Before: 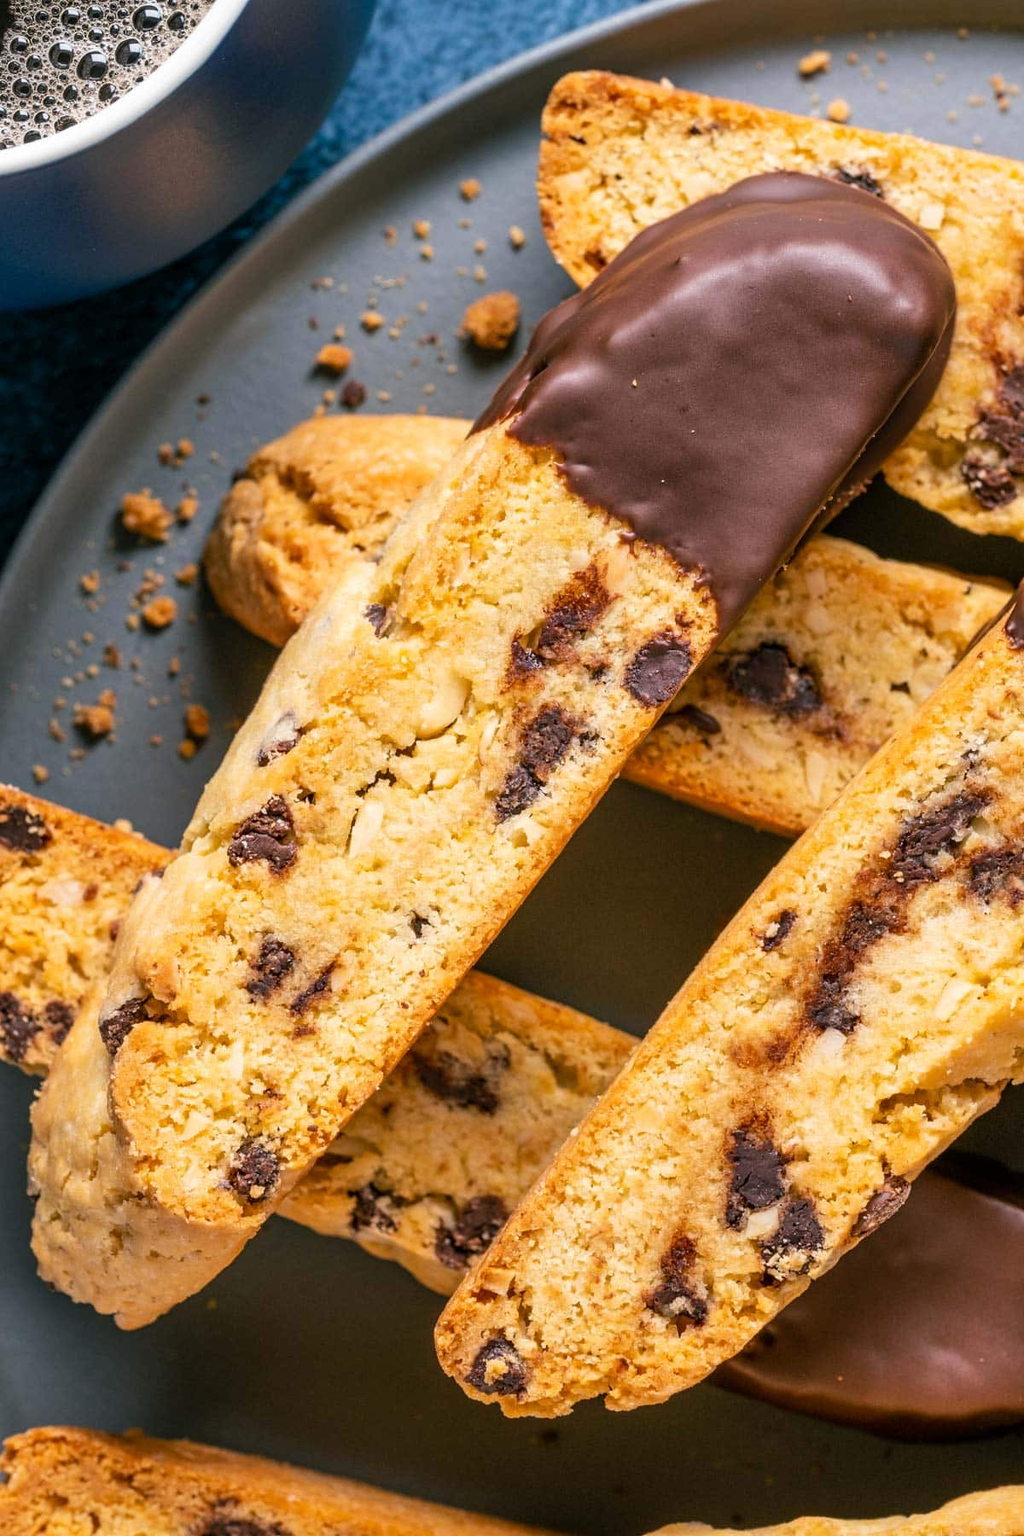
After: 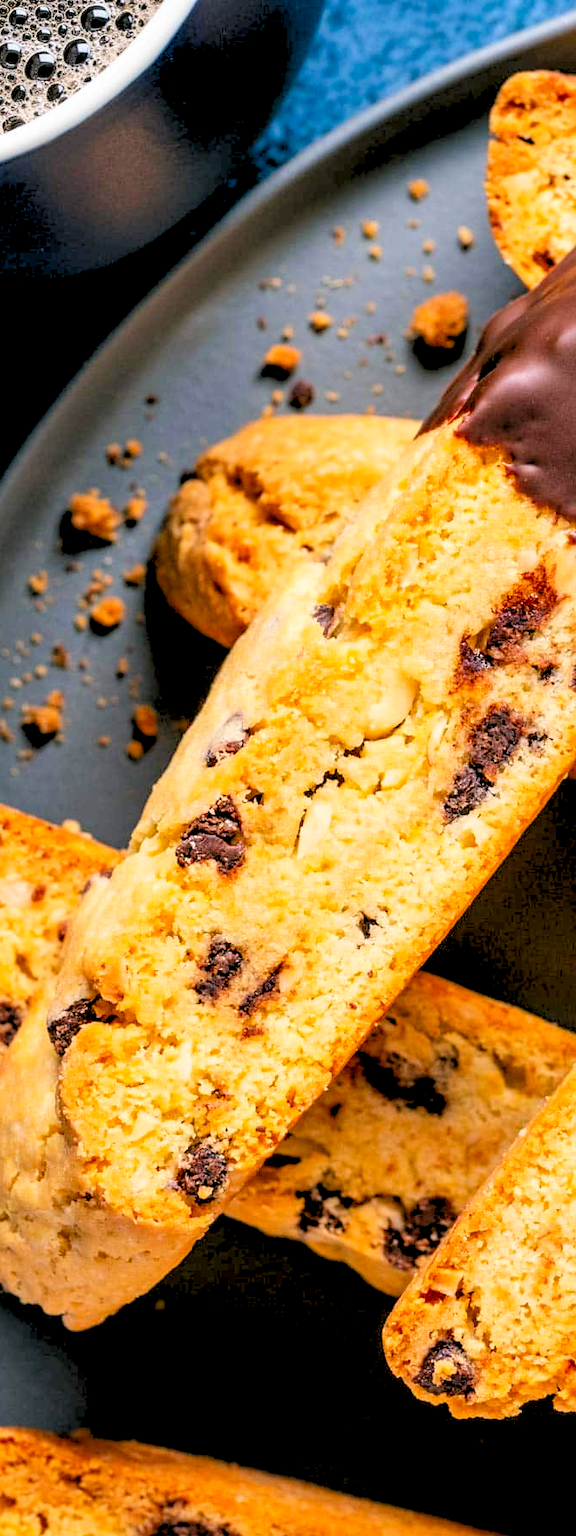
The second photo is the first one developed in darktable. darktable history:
crop: left 5.114%, right 38.589%
rgb levels: levels [[0.027, 0.429, 0.996], [0, 0.5, 1], [0, 0.5, 1]]
contrast brightness saturation: contrast 0.12, brightness -0.12, saturation 0.2
